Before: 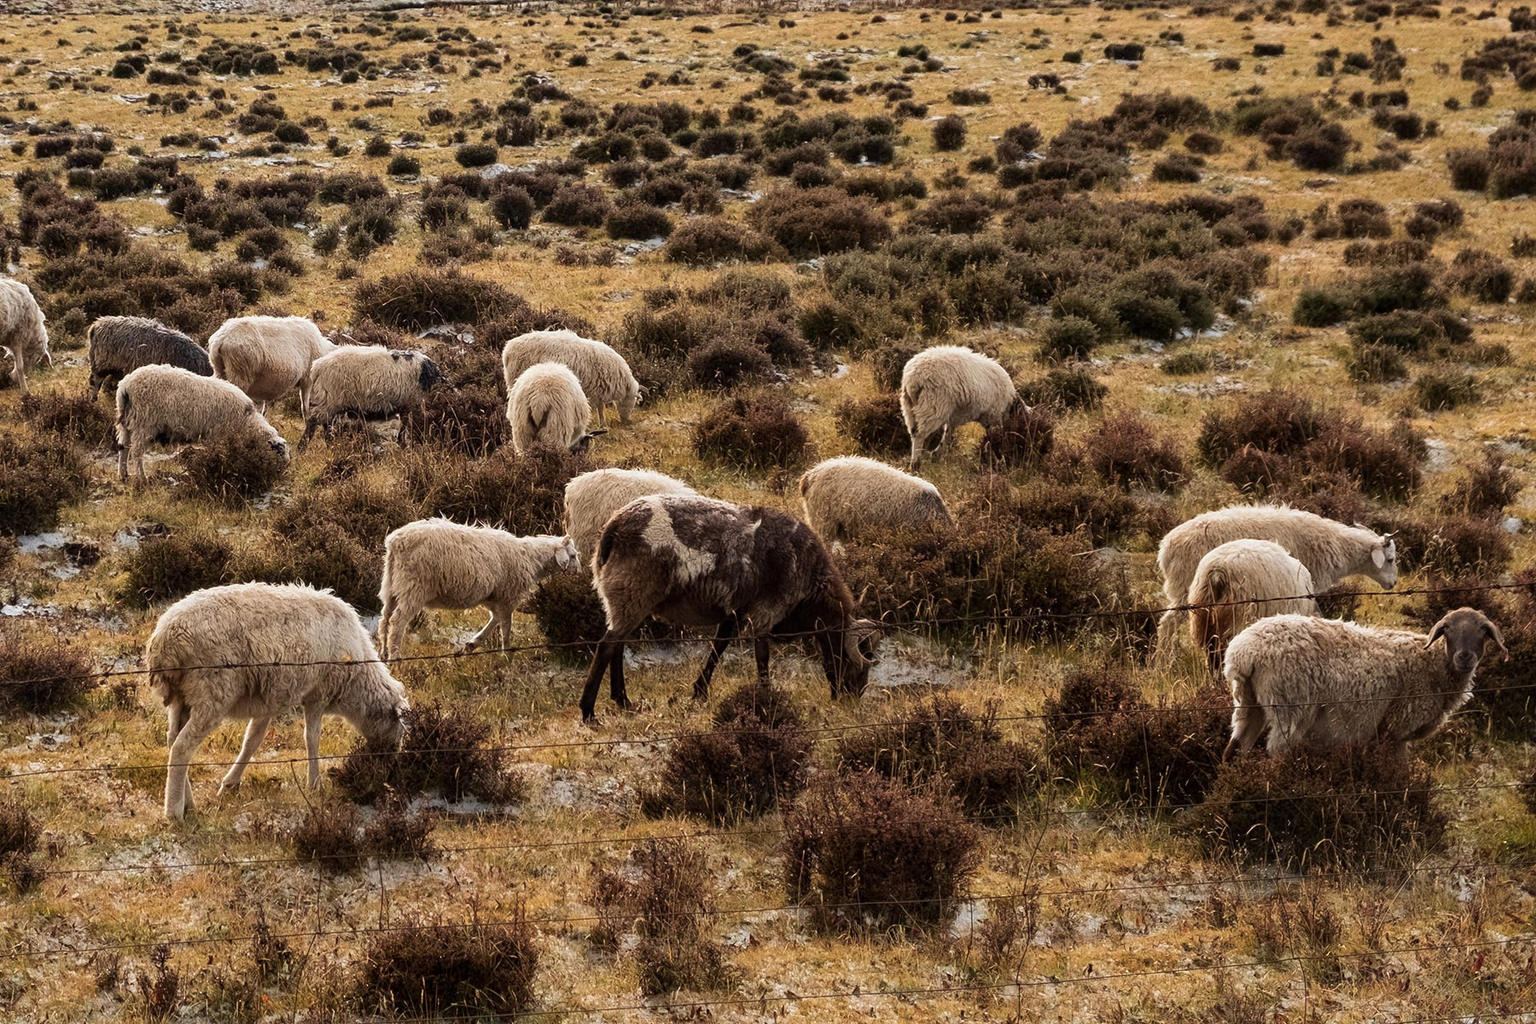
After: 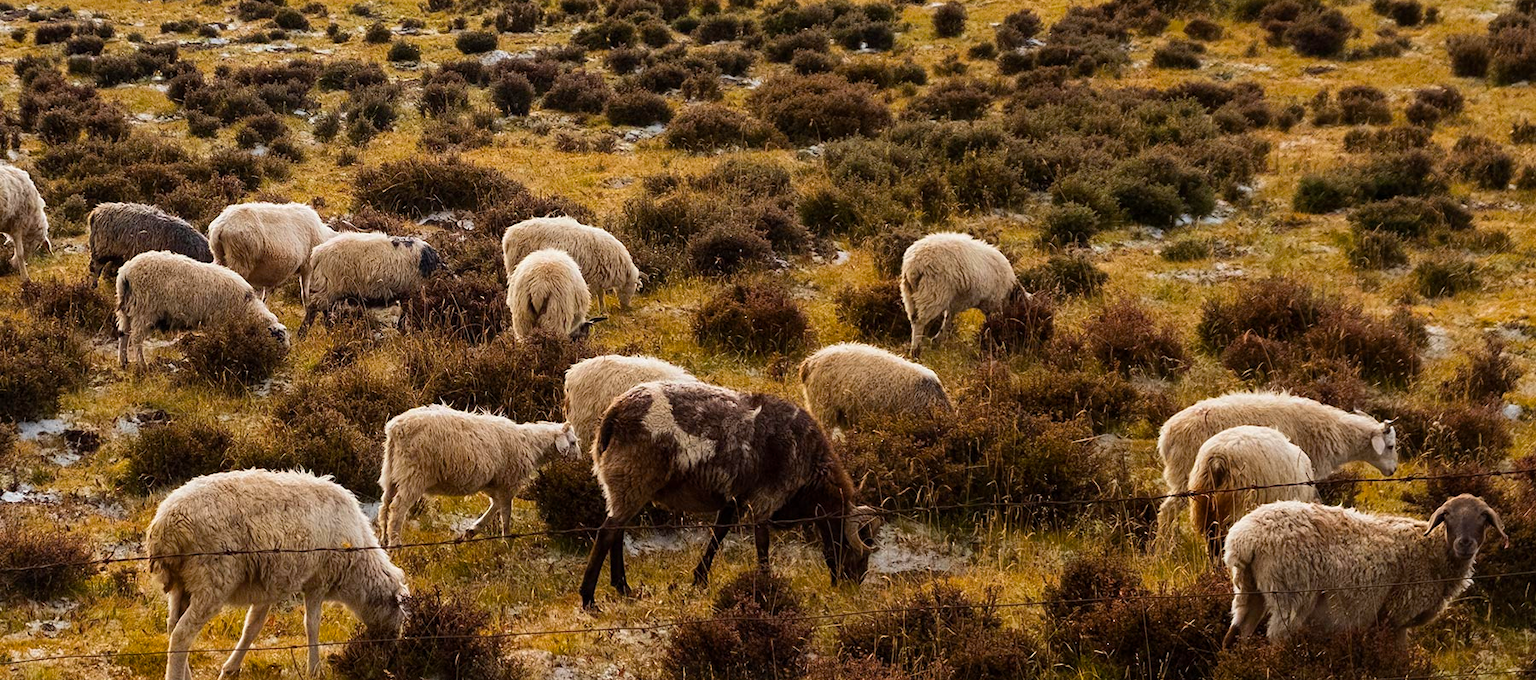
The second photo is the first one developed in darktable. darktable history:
color balance rgb: power › hue 173.96°, linear chroma grading › global chroma 14.979%, perceptual saturation grading › global saturation 9.677%, global vibrance 15.826%, saturation formula JzAzBz (2021)
crop: top 11.155%, bottom 22.285%
